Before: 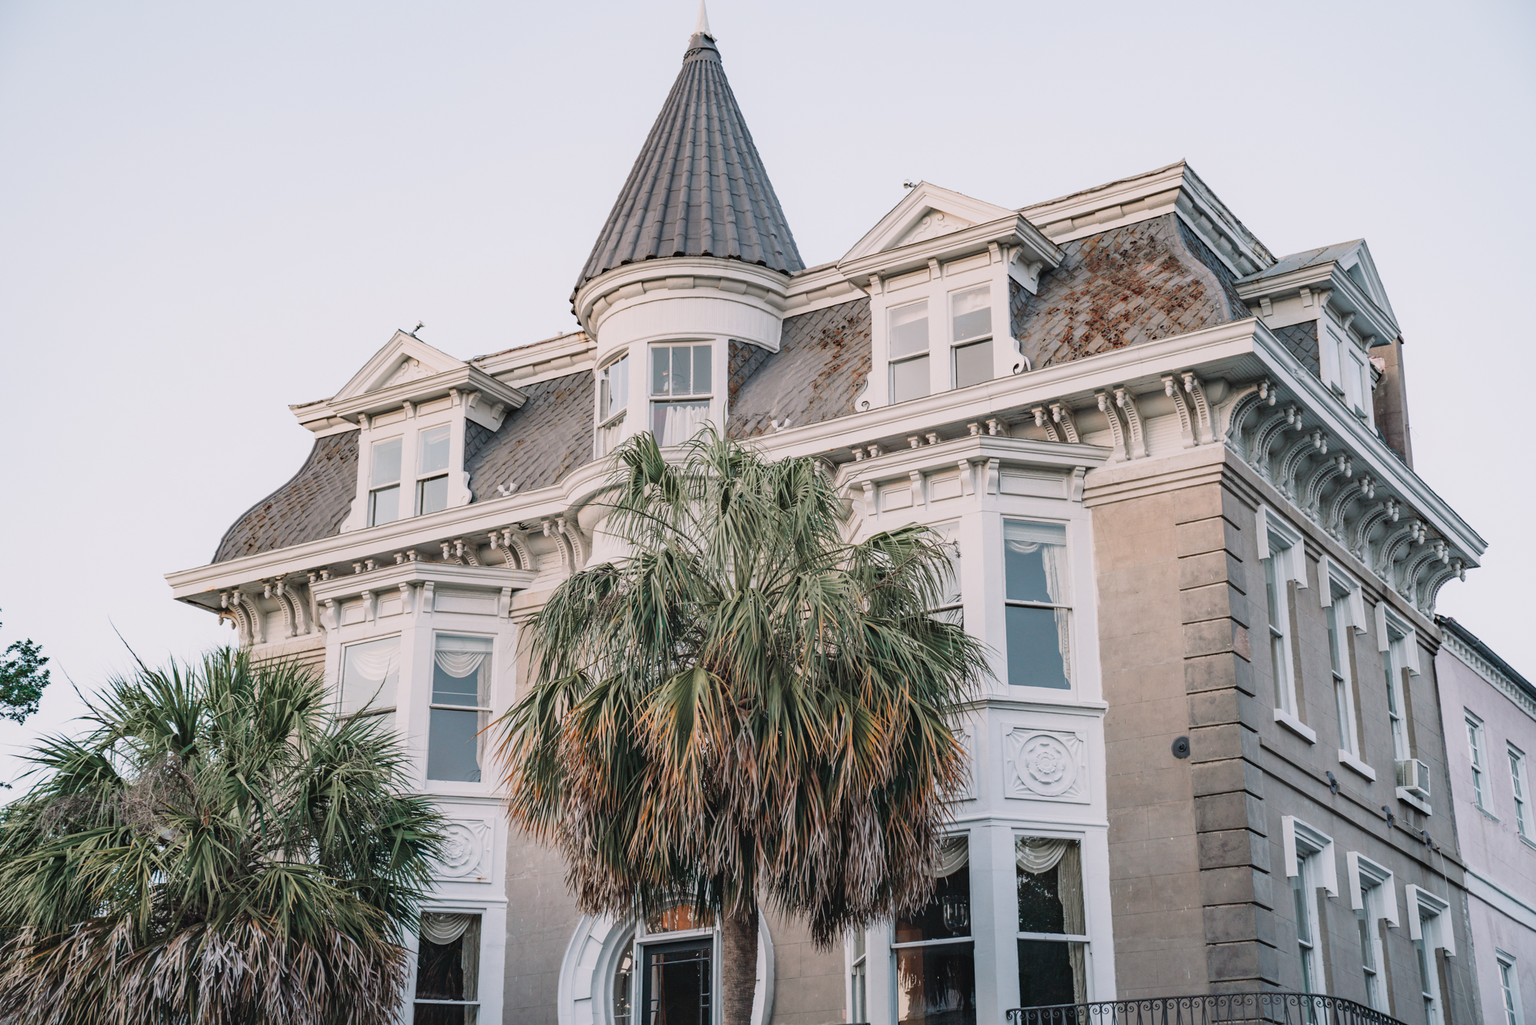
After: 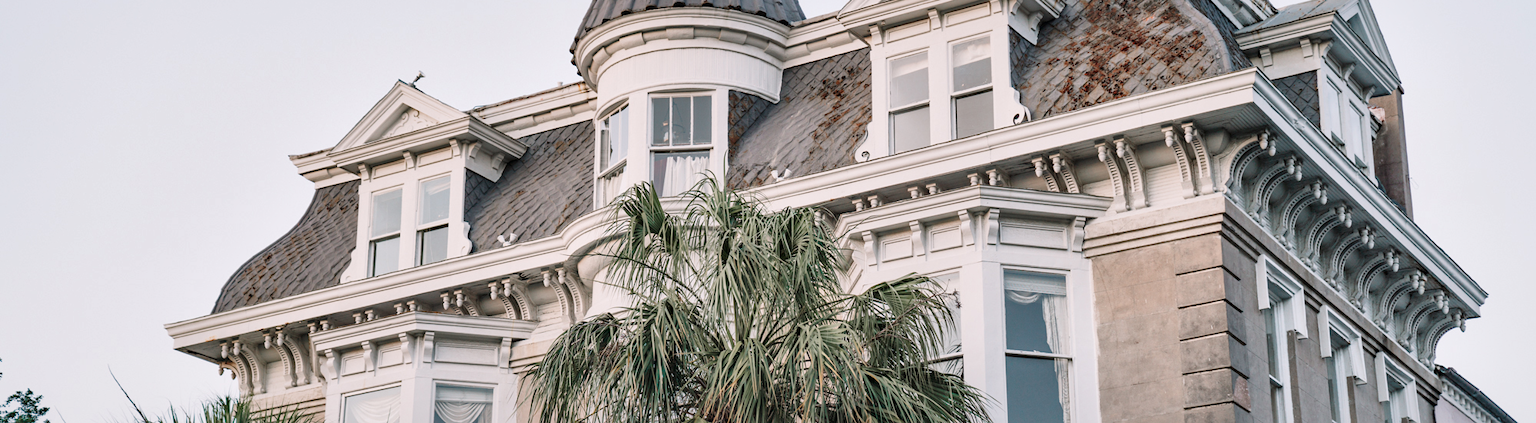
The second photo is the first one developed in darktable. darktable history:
crop and rotate: top 24.43%, bottom 34.257%
color correction: highlights a* -0.179, highlights b* -0.087
local contrast: mode bilateral grid, contrast 20, coarseness 50, detail 172%, midtone range 0.2
